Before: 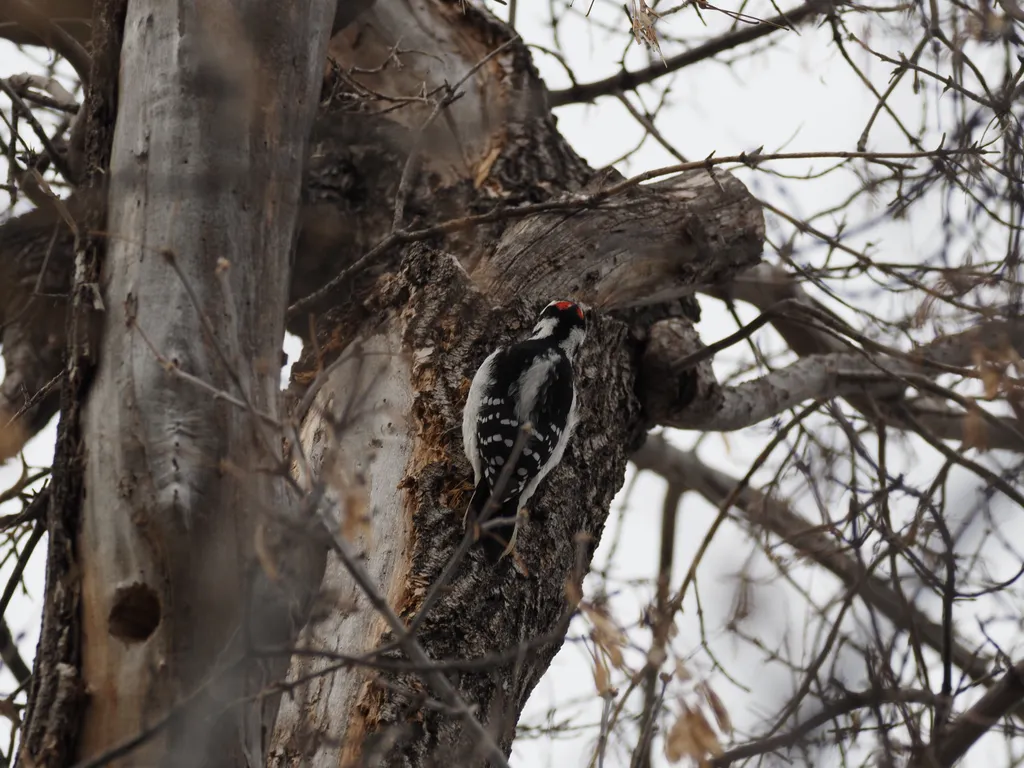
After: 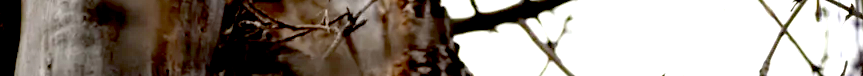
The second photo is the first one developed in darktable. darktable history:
exposure: black level correction 0.035, exposure 0.9 EV, compensate highlight preservation false
crop and rotate: left 9.644%, top 9.491%, right 6.021%, bottom 80.509%
